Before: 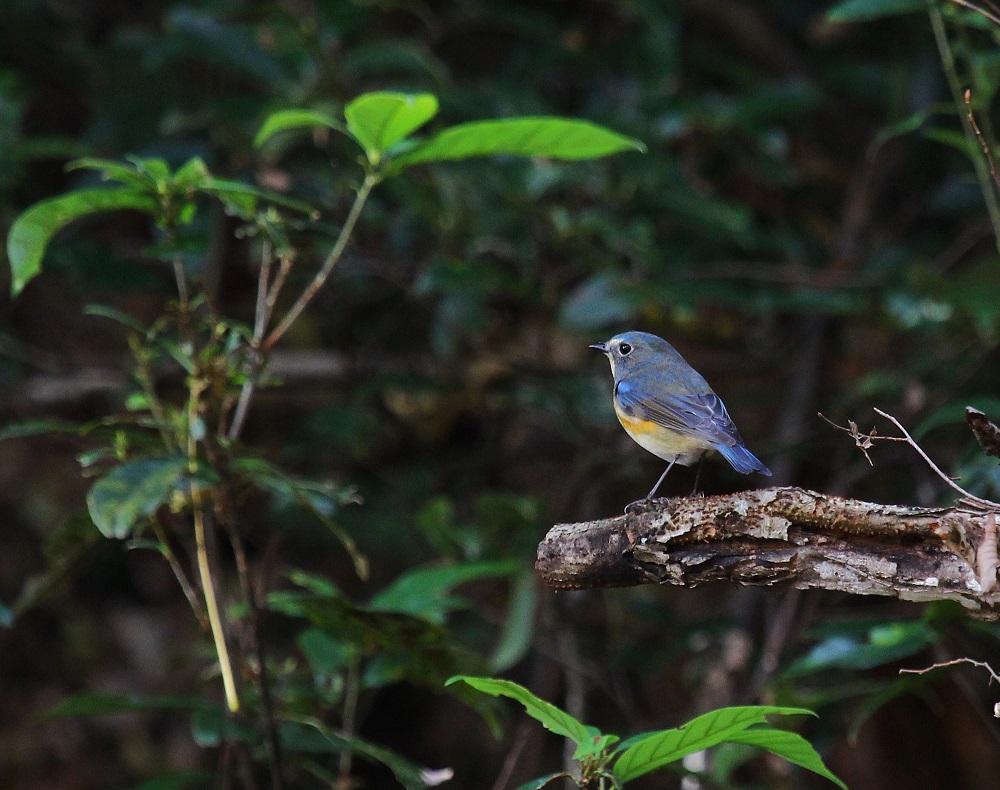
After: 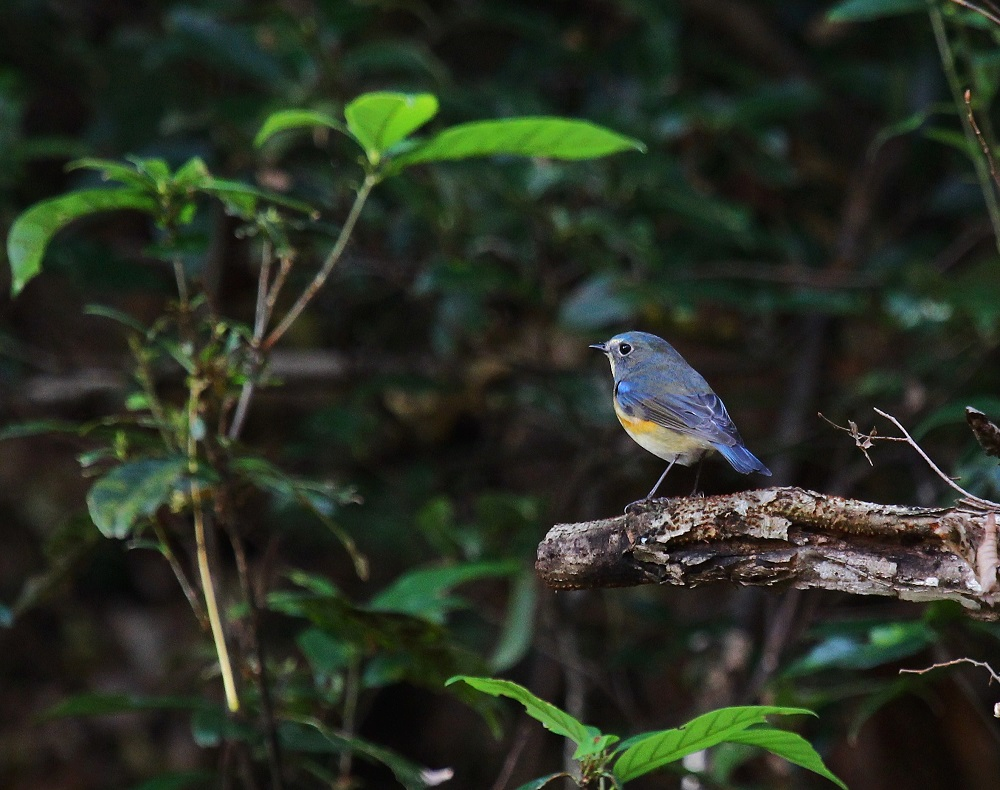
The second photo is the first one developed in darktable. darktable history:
contrast brightness saturation: contrast 0.099, brightness 0.012, saturation 0.019
